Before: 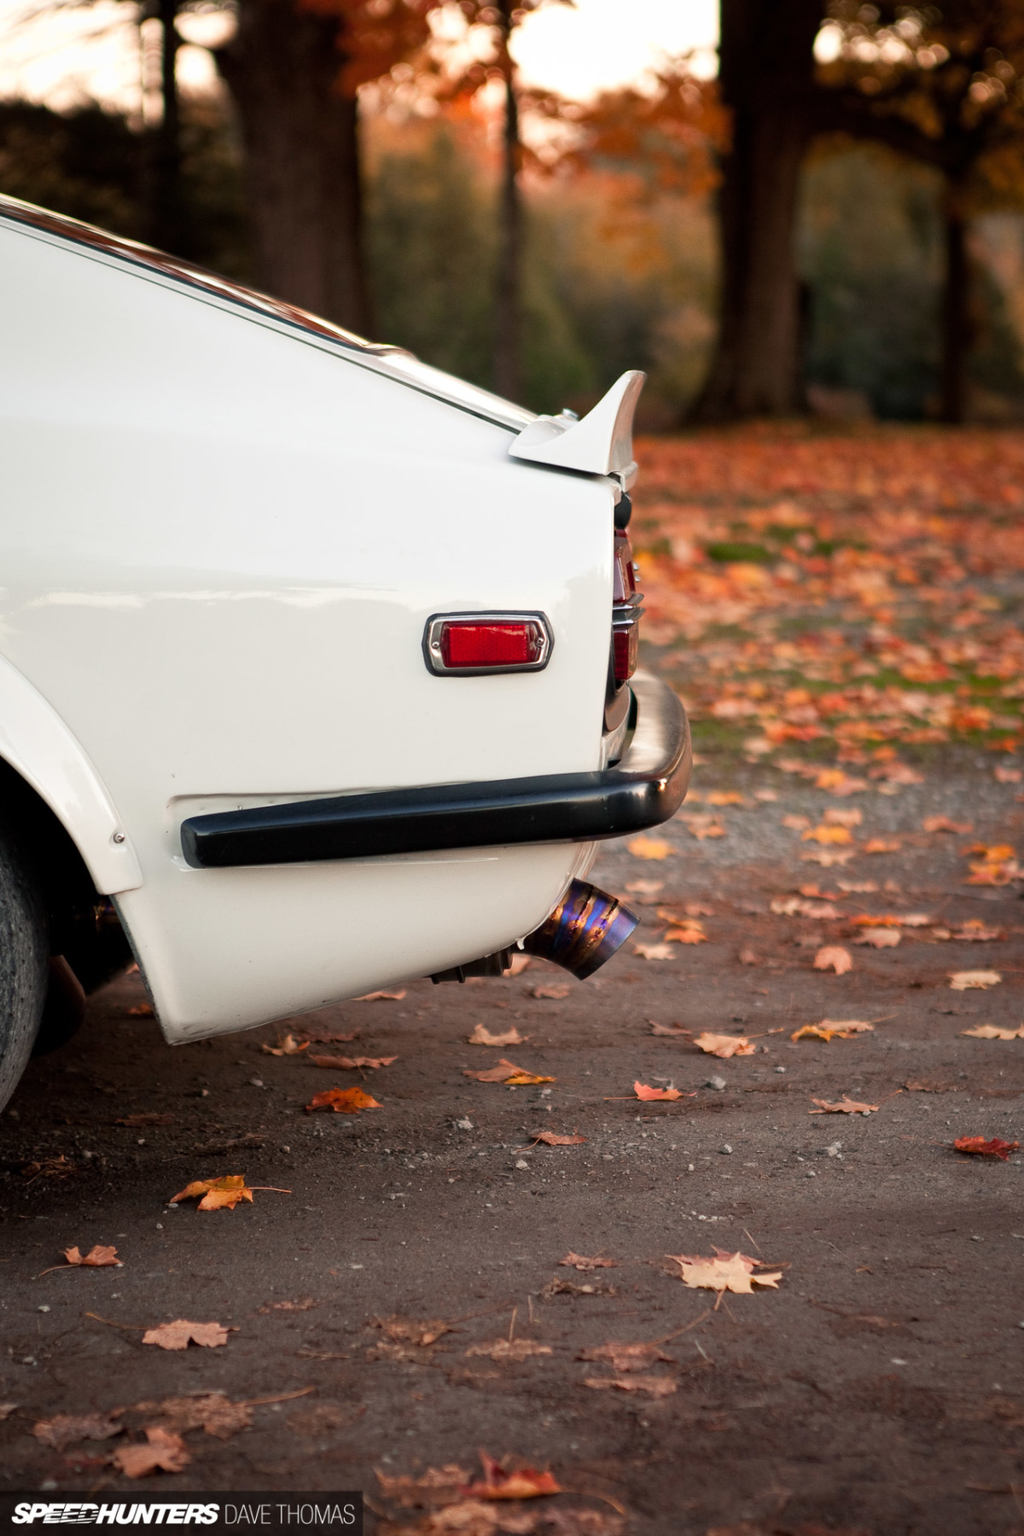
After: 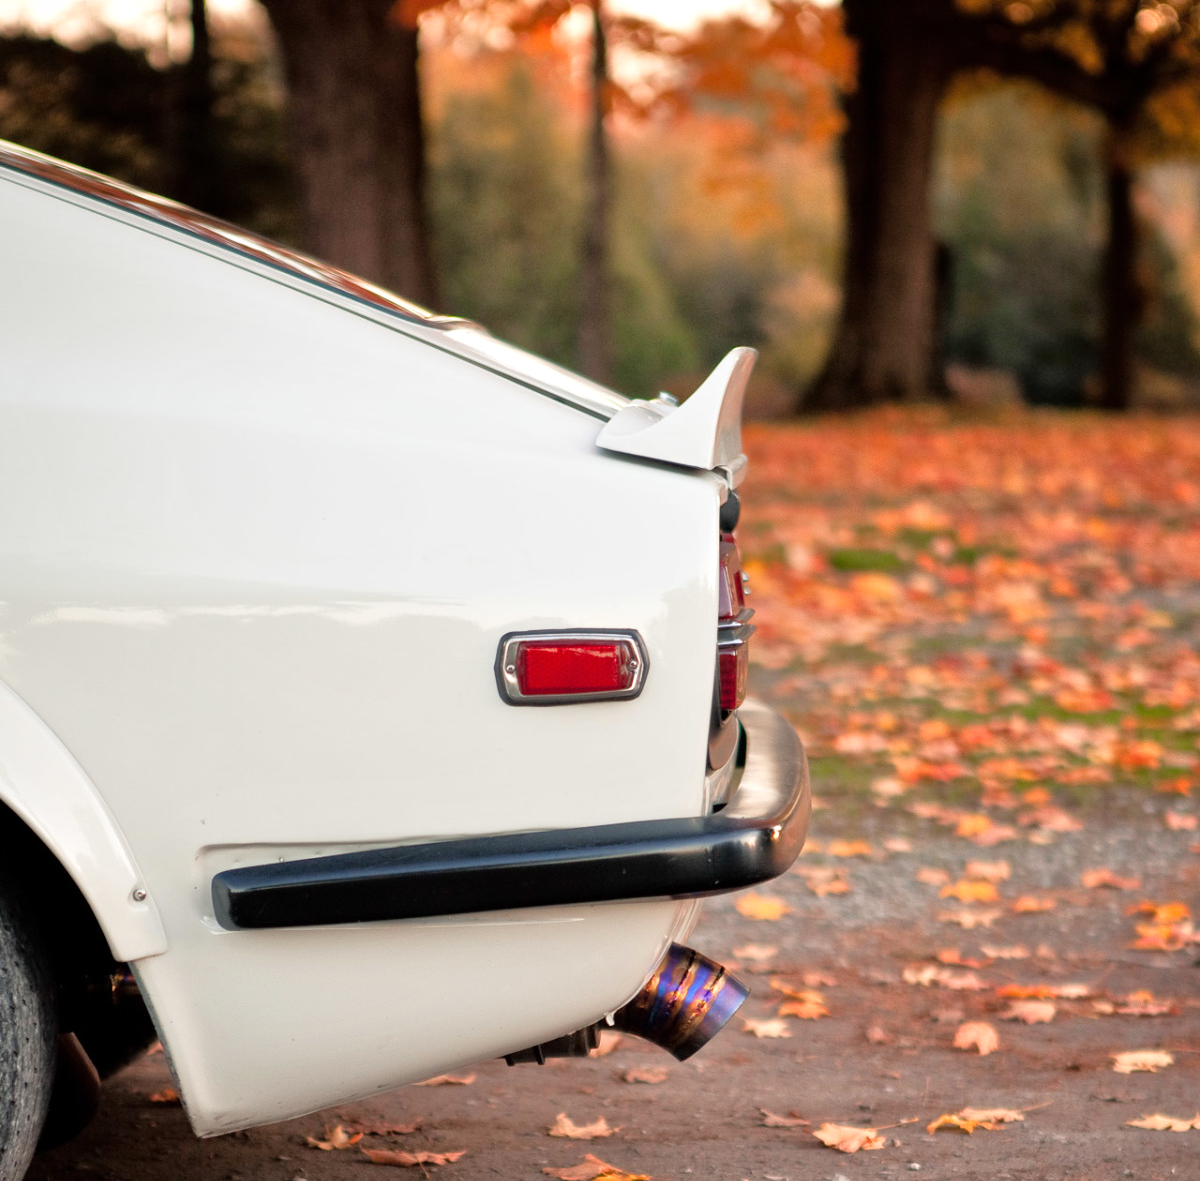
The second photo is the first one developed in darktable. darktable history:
crop and rotate: top 4.848%, bottom 29.503%
tone equalizer: -7 EV 0.15 EV, -6 EV 0.6 EV, -5 EV 1.15 EV, -4 EV 1.33 EV, -3 EV 1.15 EV, -2 EV 0.6 EV, -1 EV 0.15 EV, mask exposure compensation -0.5 EV
